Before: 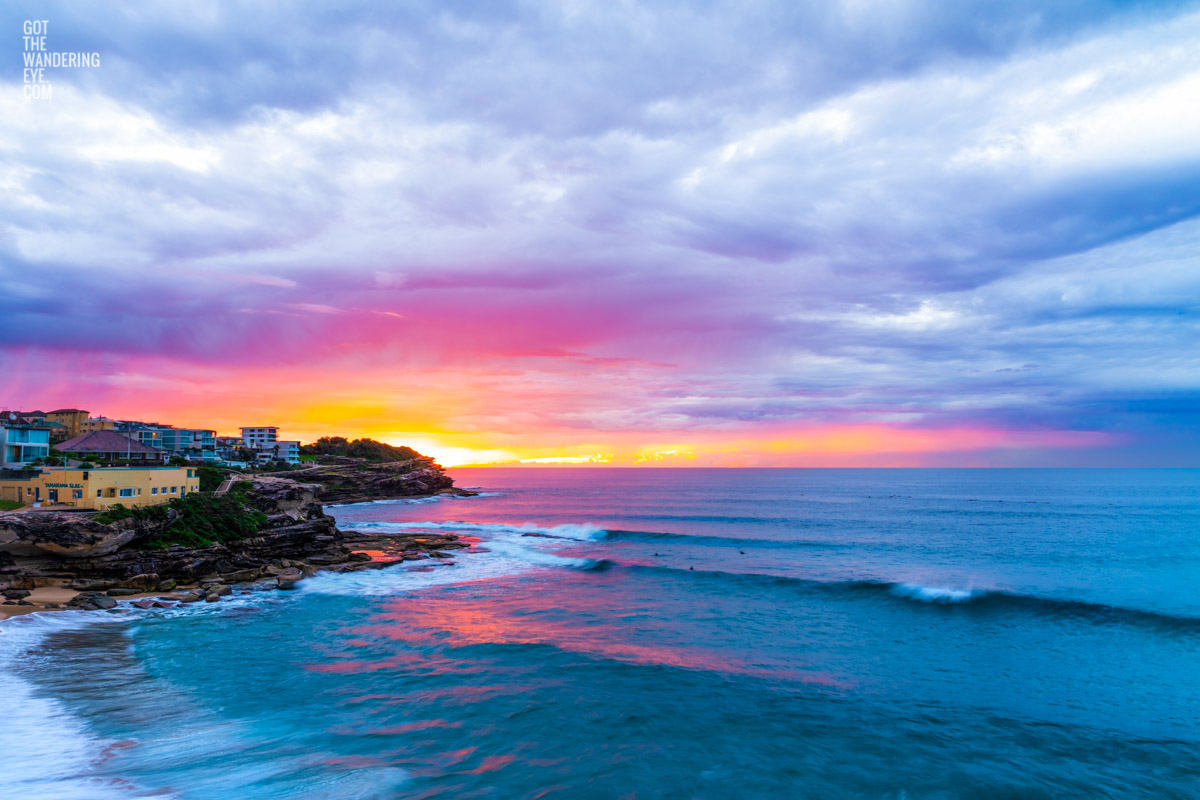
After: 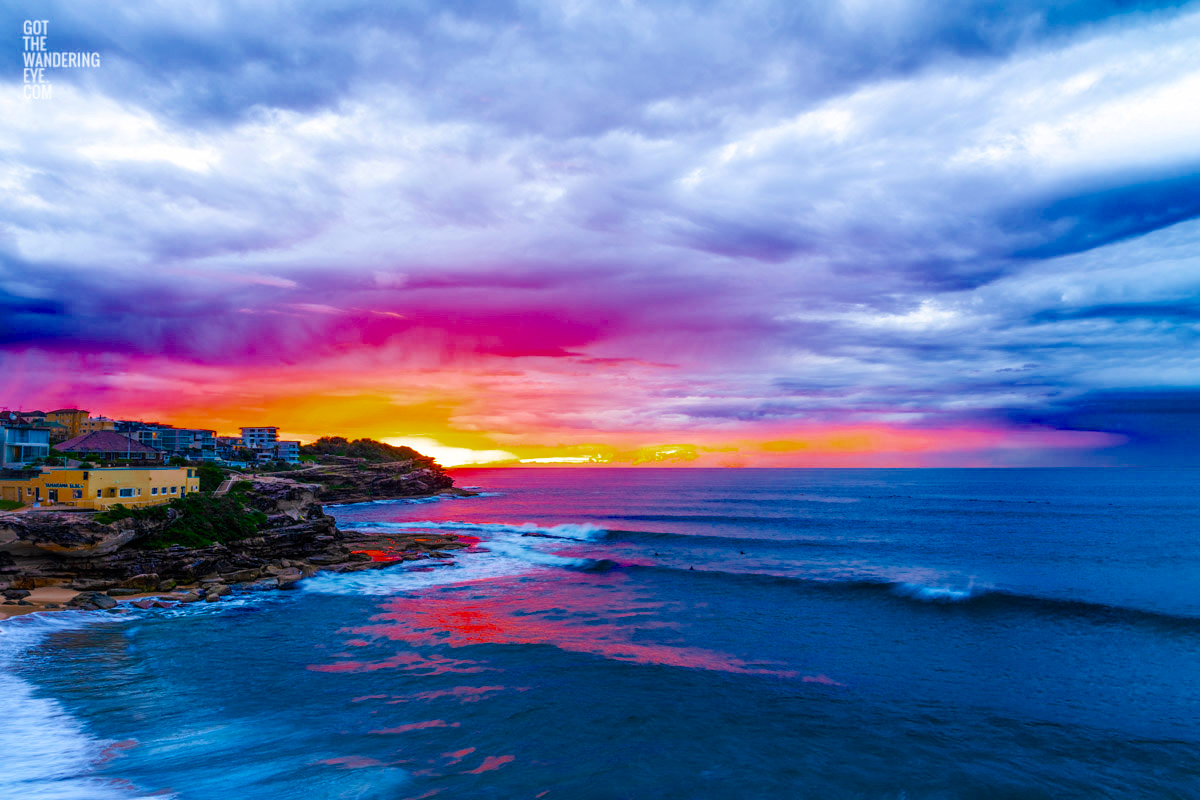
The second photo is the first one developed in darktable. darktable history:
color balance rgb: perceptual saturation grading › global saturation 29.575%, global vibrance 0.779%, saturation formula JzAzBz (2021)
